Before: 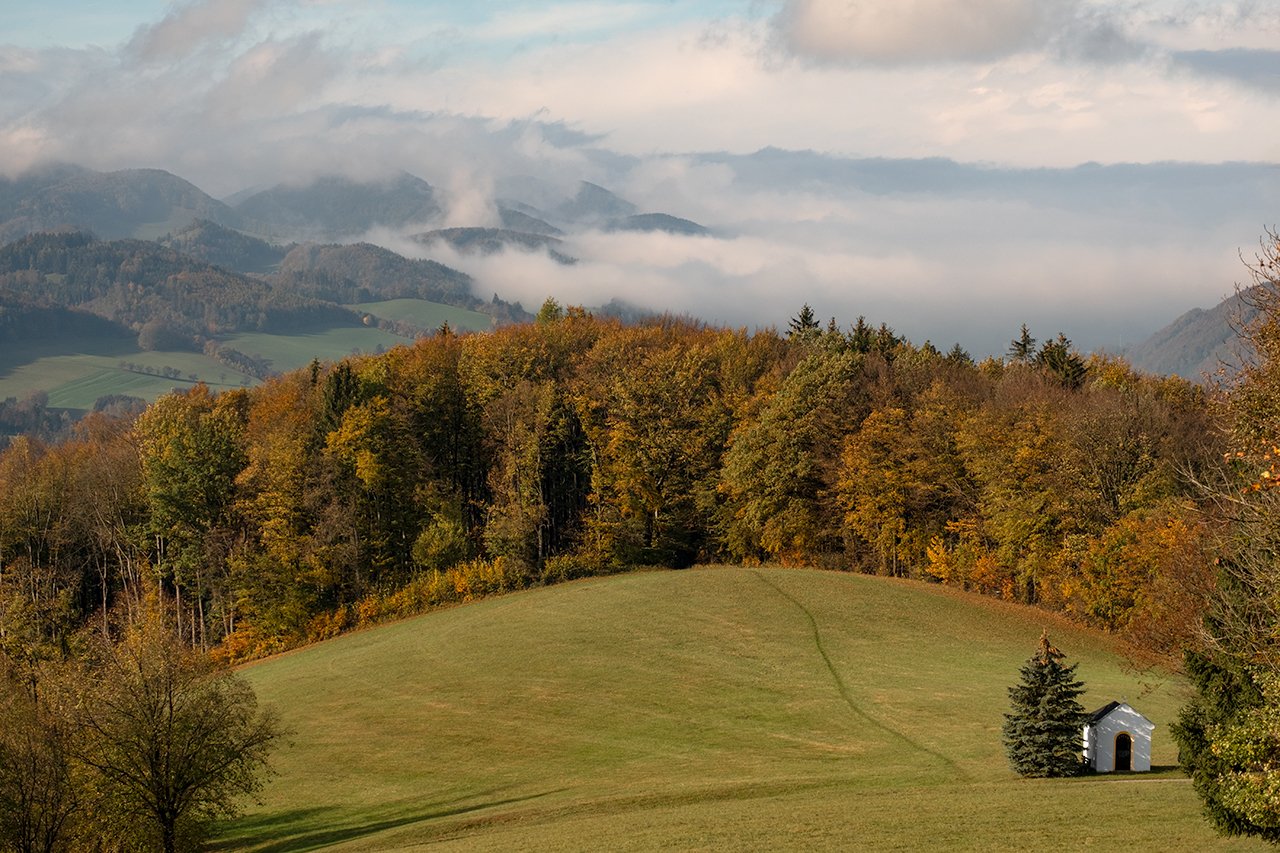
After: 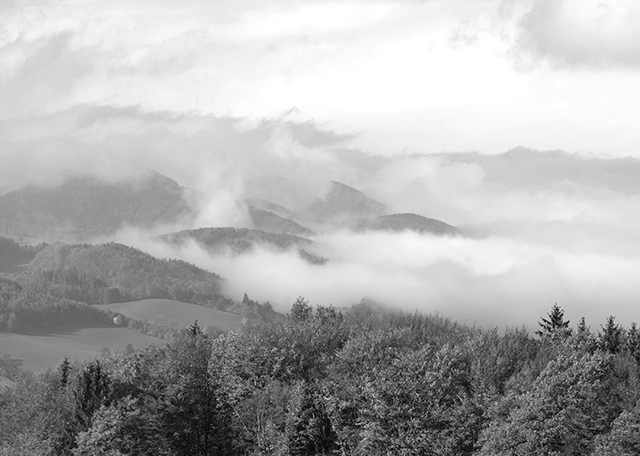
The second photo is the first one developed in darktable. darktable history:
color correction: saturation 1.34
monochrome: size 1
crop: left 19.556%, right 30.401%, bottom 46.458%
exposure: black level correction -0.002, exposure 0.54 EV, compensate highlight preservation false
